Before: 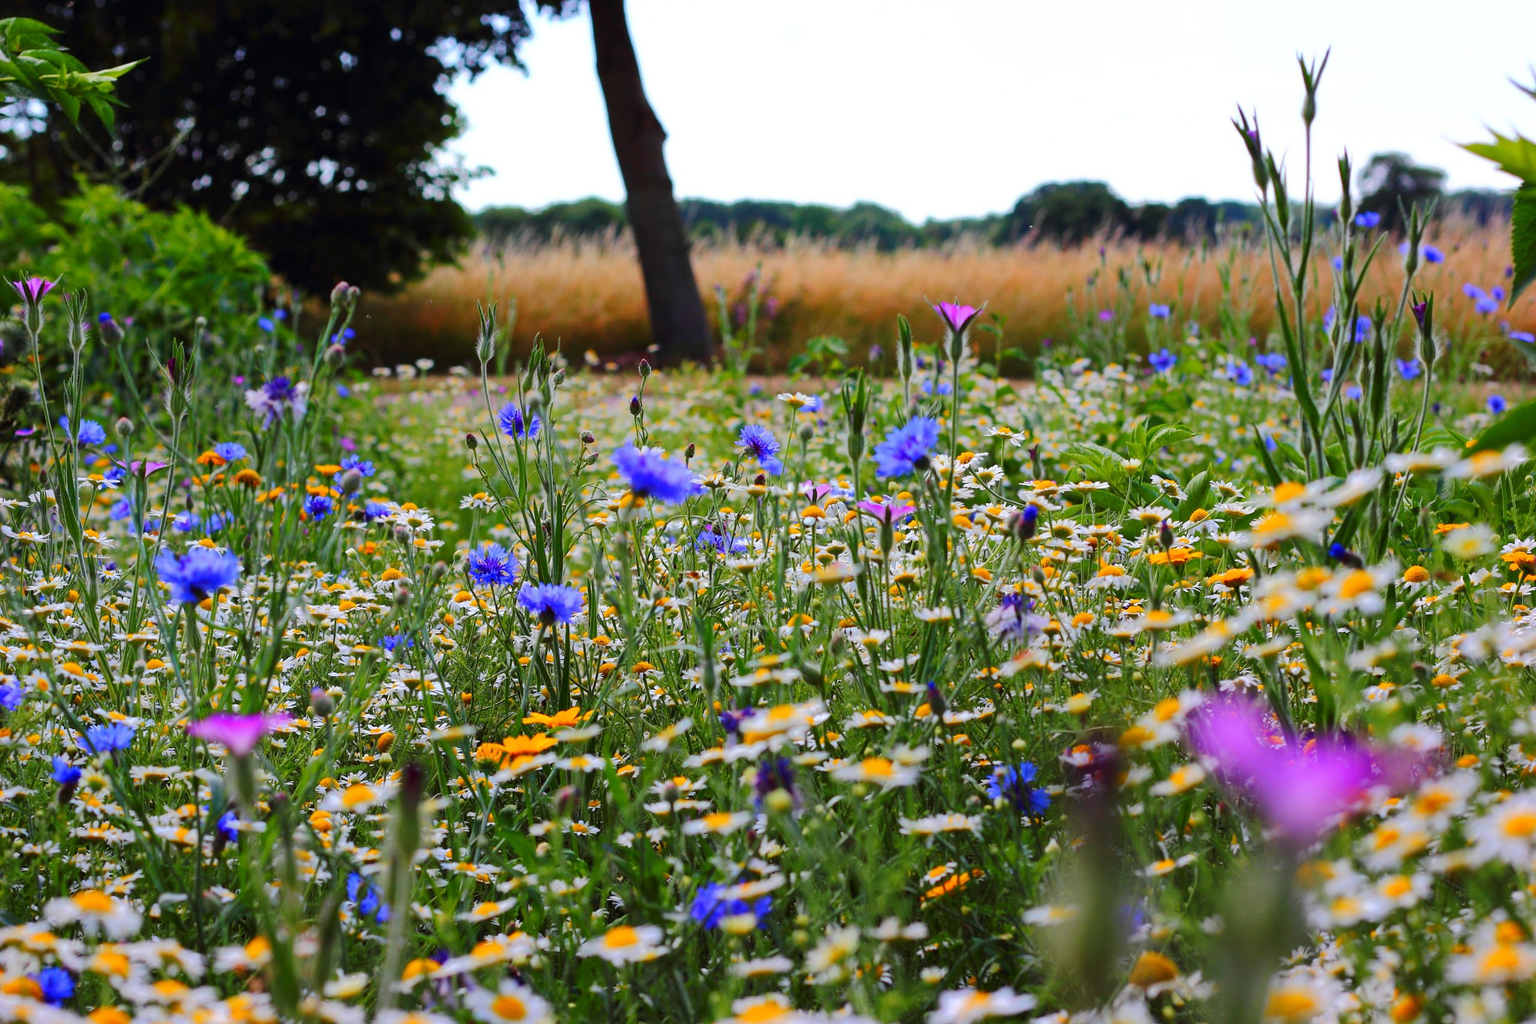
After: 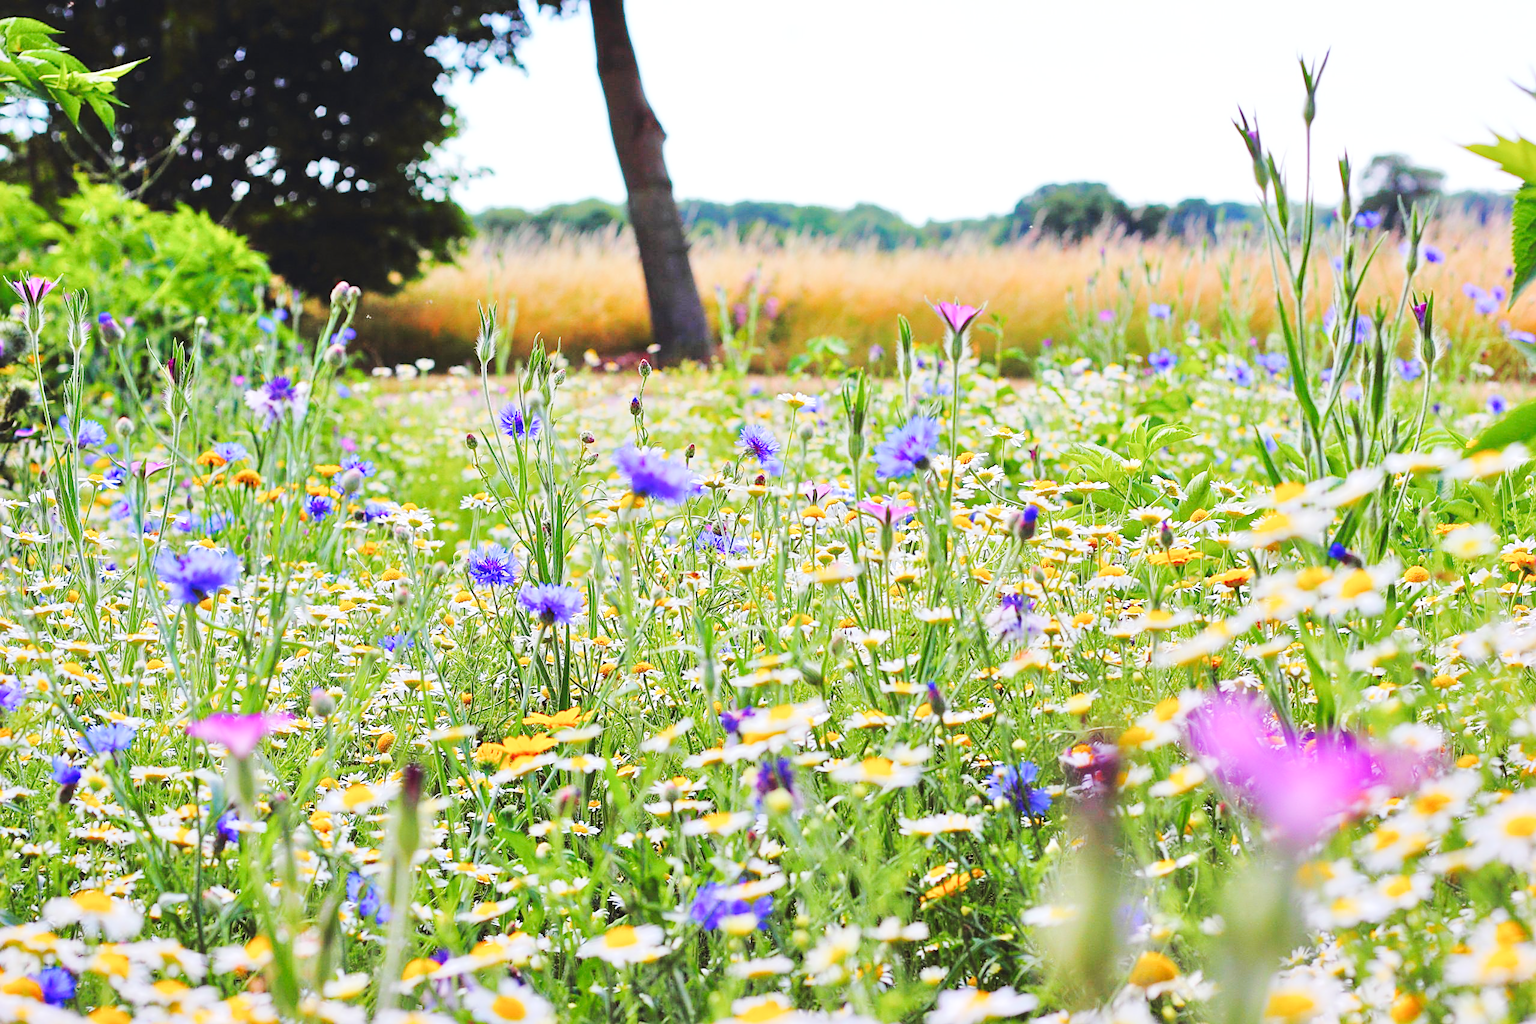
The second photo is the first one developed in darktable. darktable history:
tone equalizer: -7 EV 0.15 EV, -6 EV 0.6 EV, -5 EV 1.15 EV, -4 EV 1.33 EV, -3 EV 1.15 EV, -2 EV 0.6 EV, -1 EV 0.15 EV, mask exposure compensation -0.5 EV
base curve: curves: ch0 [(0, 0.007) (0.028, 0.063) (0.121, 0.311) (0.46, 0.743) (0.859, 0.957) (1, 1)], preserve colors none
sharpen: on, module defaults
